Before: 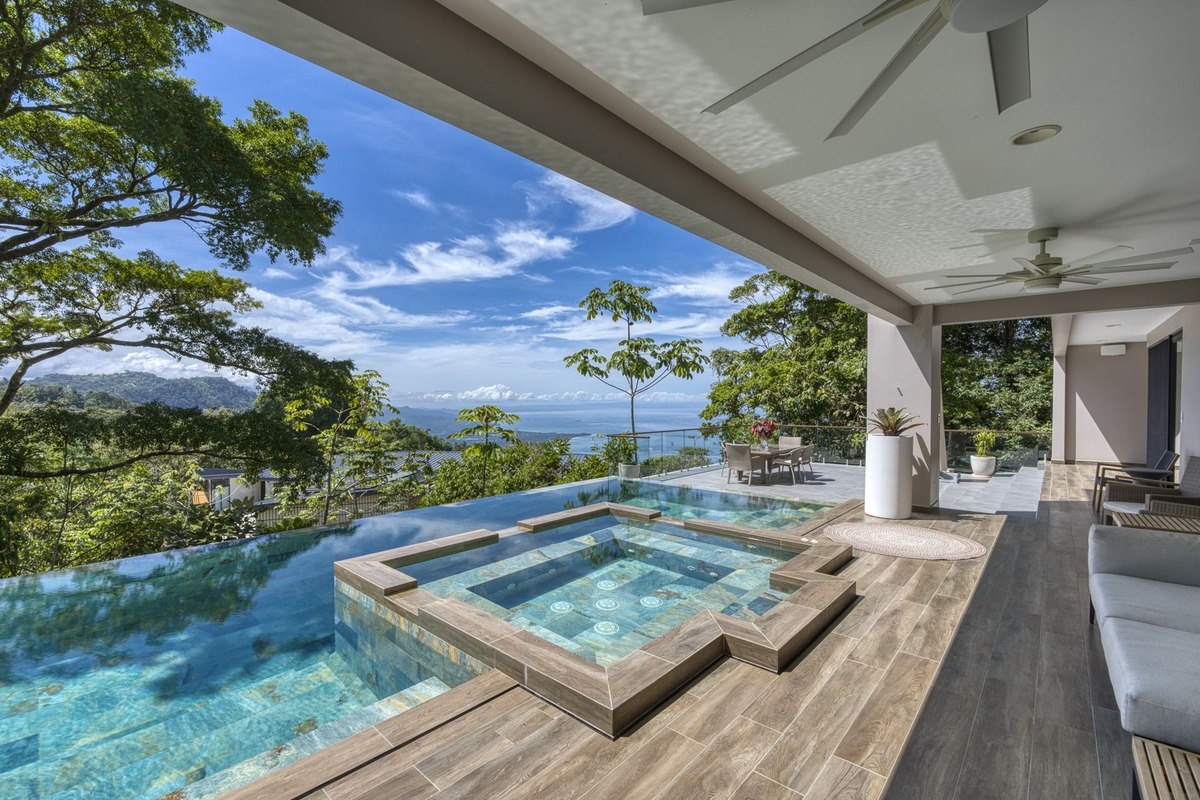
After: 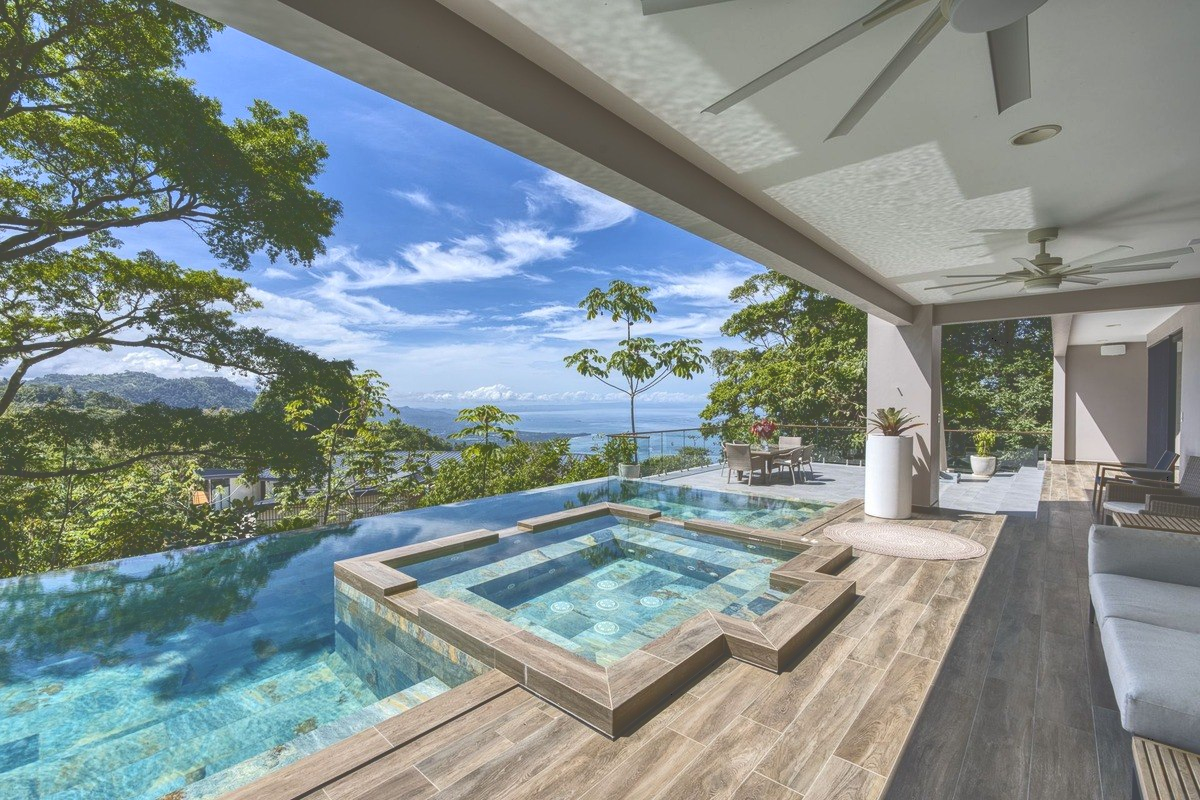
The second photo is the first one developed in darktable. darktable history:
tone curve: curves: ch0 [(0, 0) (0.003, 0.273) (0.011, 0.276) (0.025, 0.276) (0.044, 0.28) (0.069, 0.283) (0.1, 0.288) (0.136, 0.293) (0.177, 0.302) (0.224, 0.321) (0.277, 0.349) (0.335, 0.393) (0.399, 0.448) (0.468, 0.51) (0.543, 0.589) (0.623, 0.677) (0.709, 0.761) (0.801, 0.839) (0.898, 0.909) (1, 1)], color space Lab, independent channels, preserve colors none
